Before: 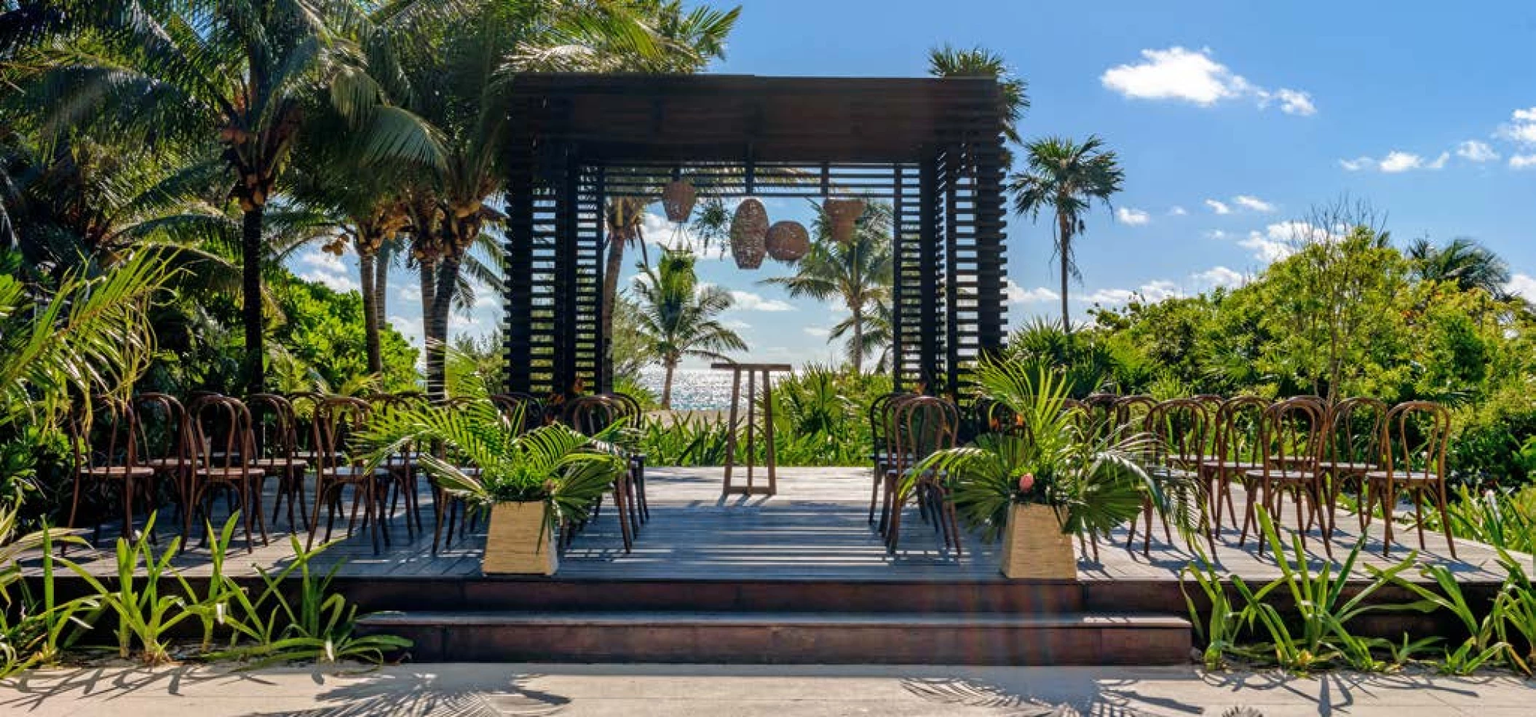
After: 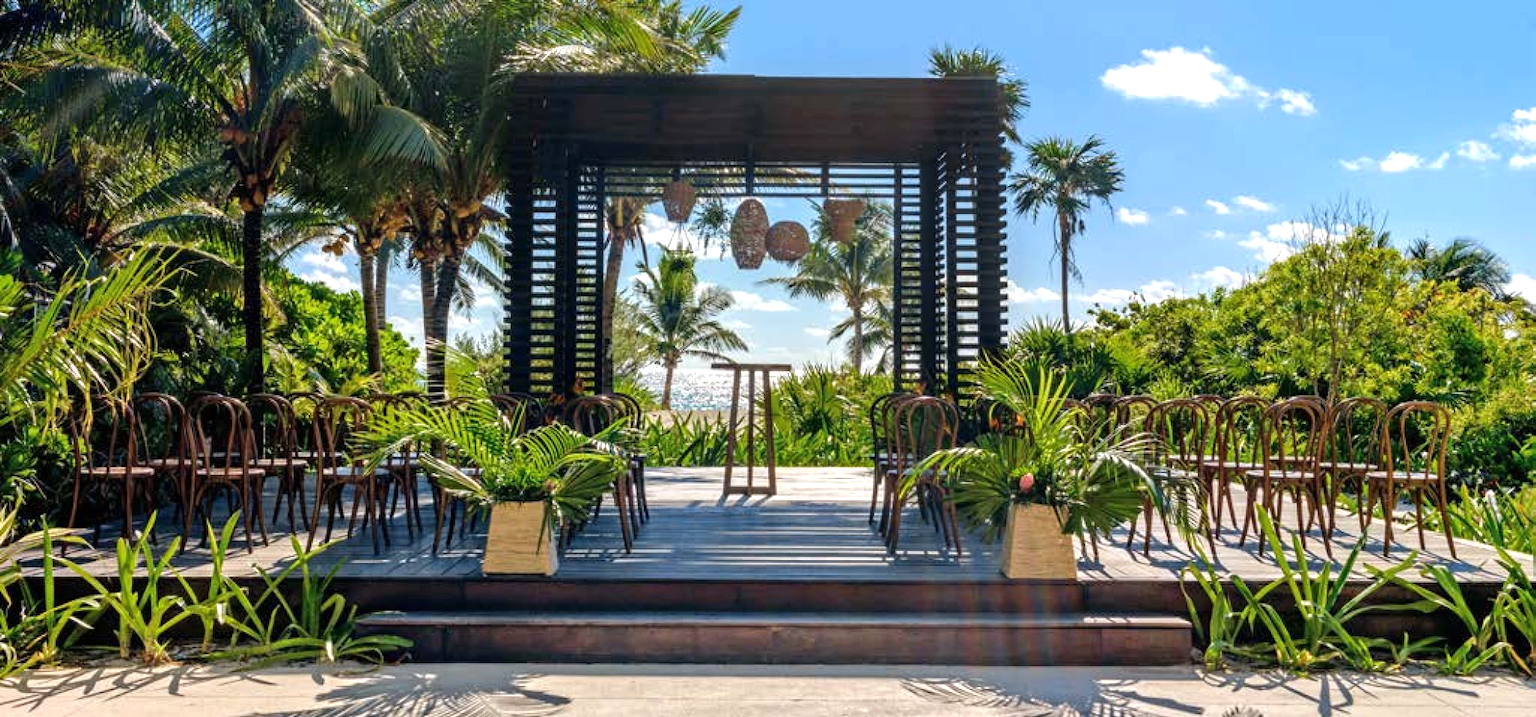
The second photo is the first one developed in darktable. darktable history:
exposure: exposure 0.463 EV, compensate highlight preservation false
